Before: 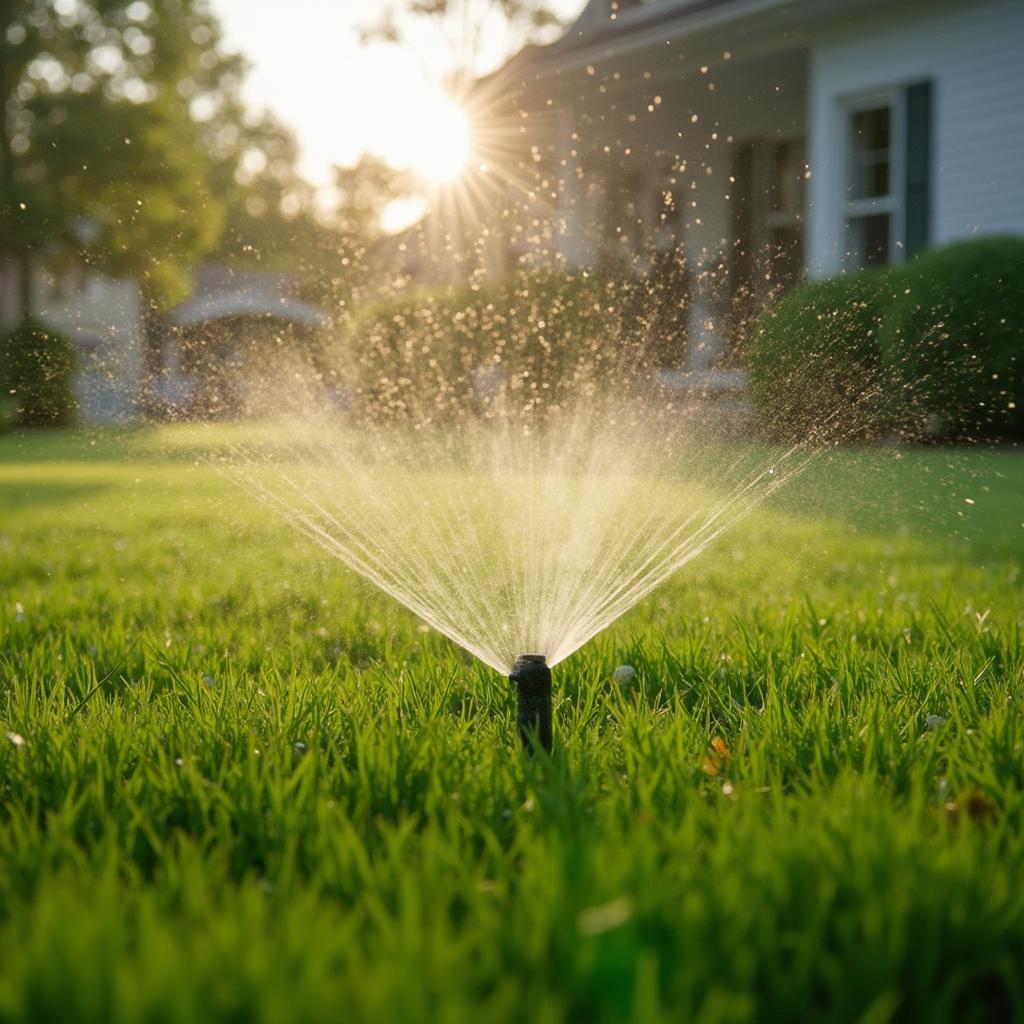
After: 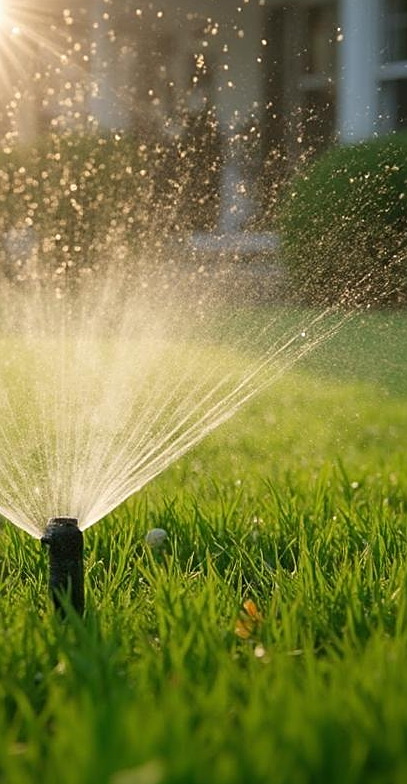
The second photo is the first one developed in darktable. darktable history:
sharpen: on, module defaults
crop: left 45.721%, top 13.393%, right 14.118%, bottom 10.01%
